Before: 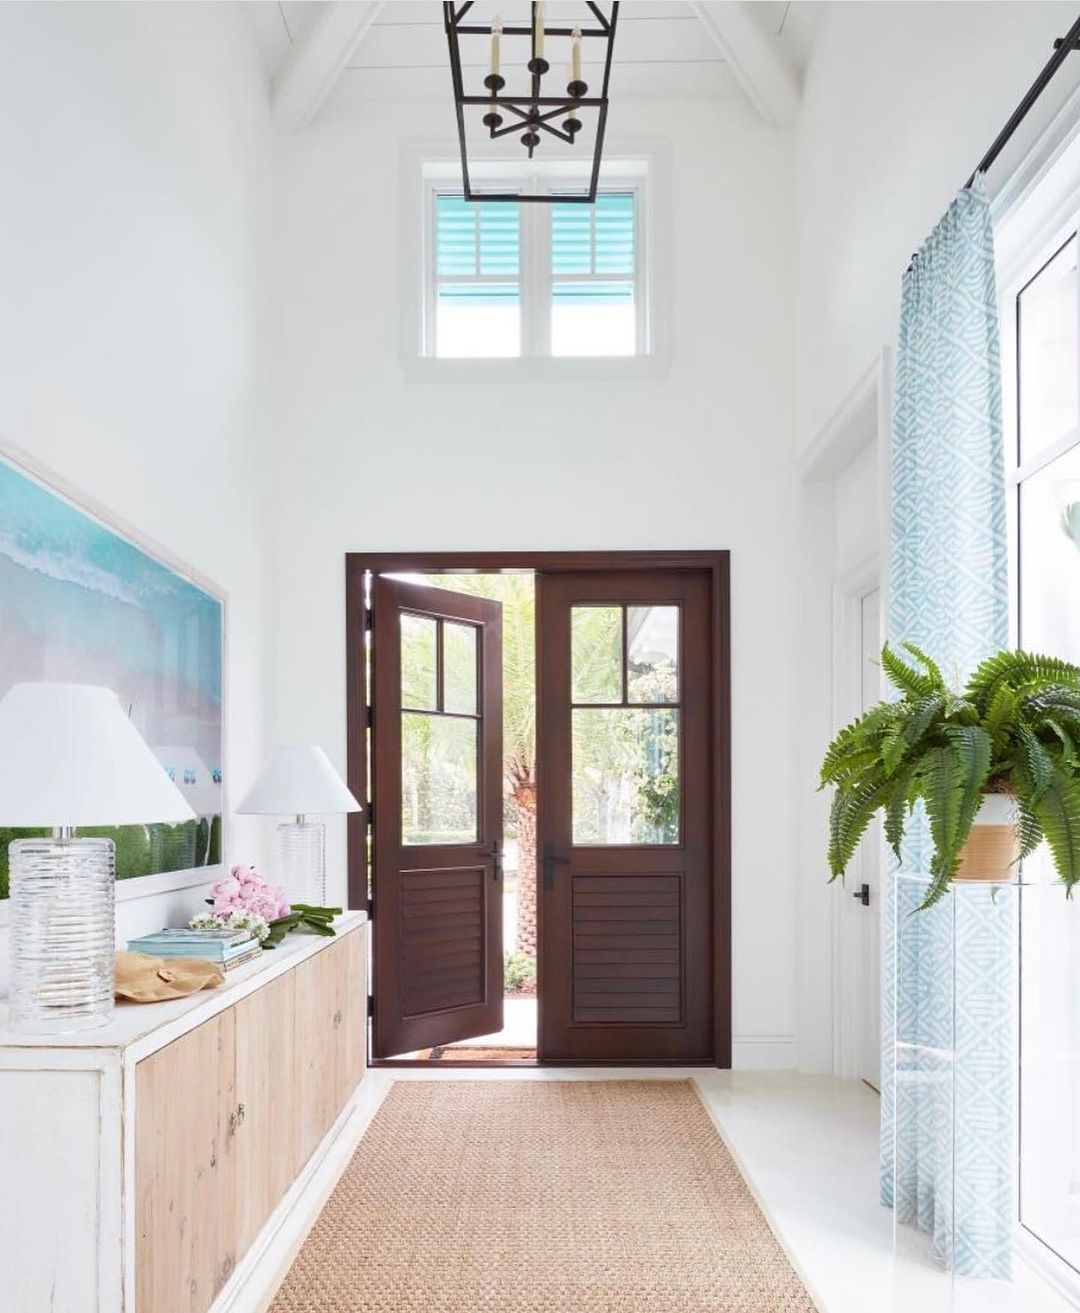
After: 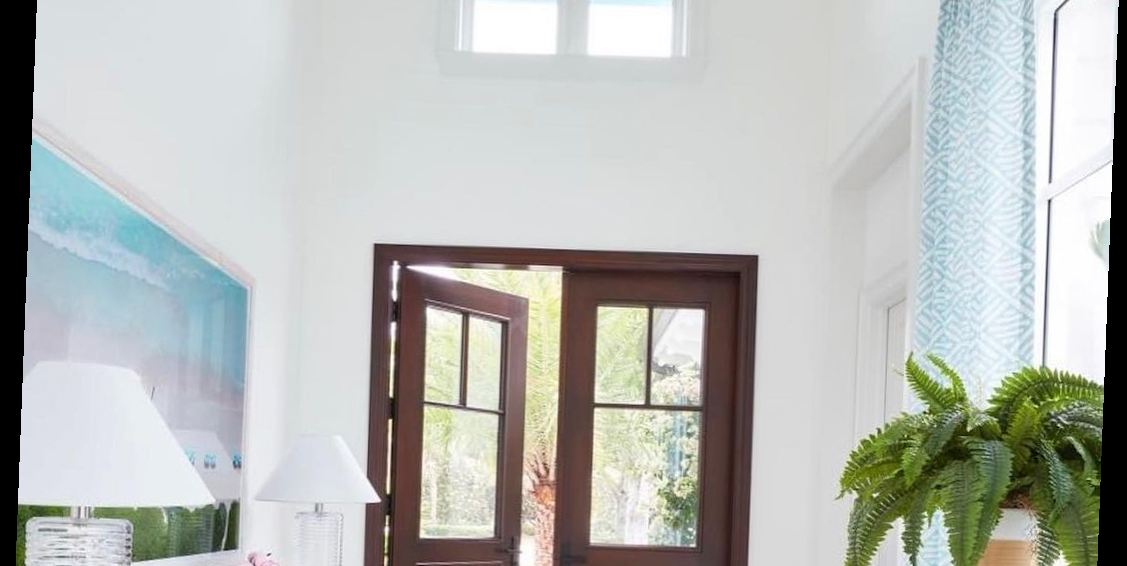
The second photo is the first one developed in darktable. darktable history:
crop and rotate: top 23.84%, bottom 34.294%
rotate and perspective: rotation 2.17°, automatic cropping off
